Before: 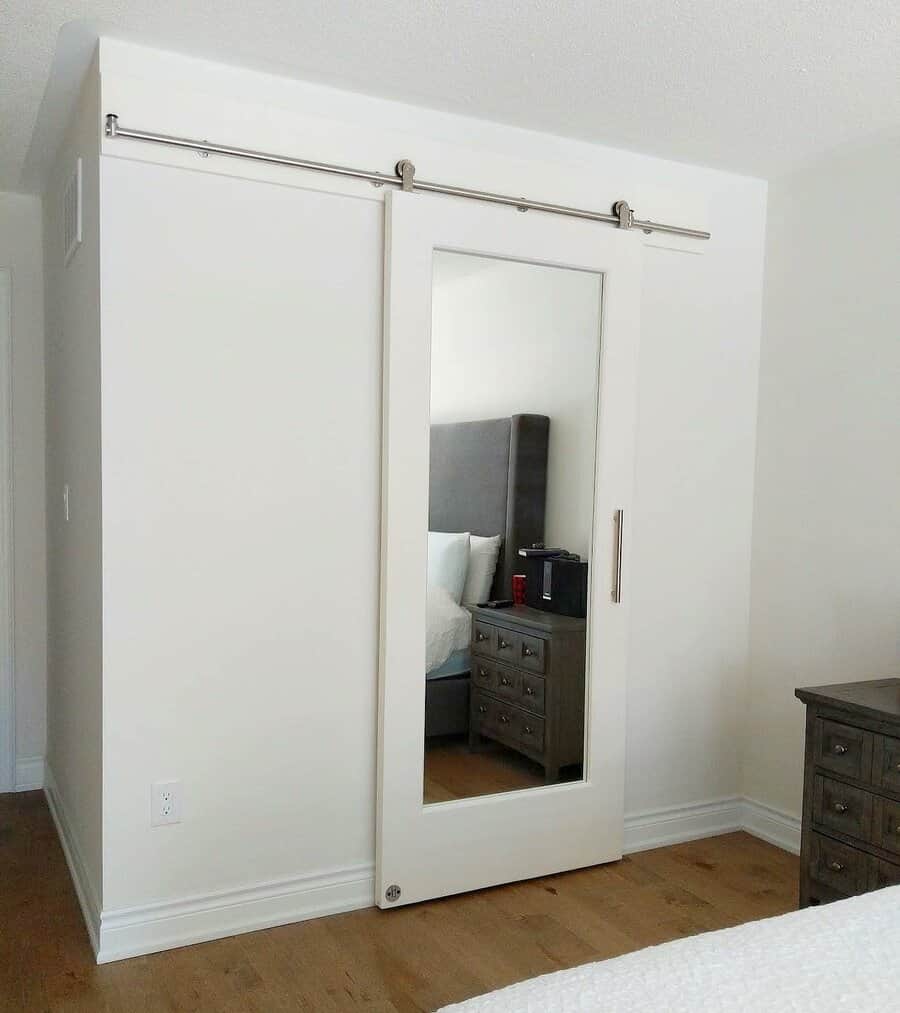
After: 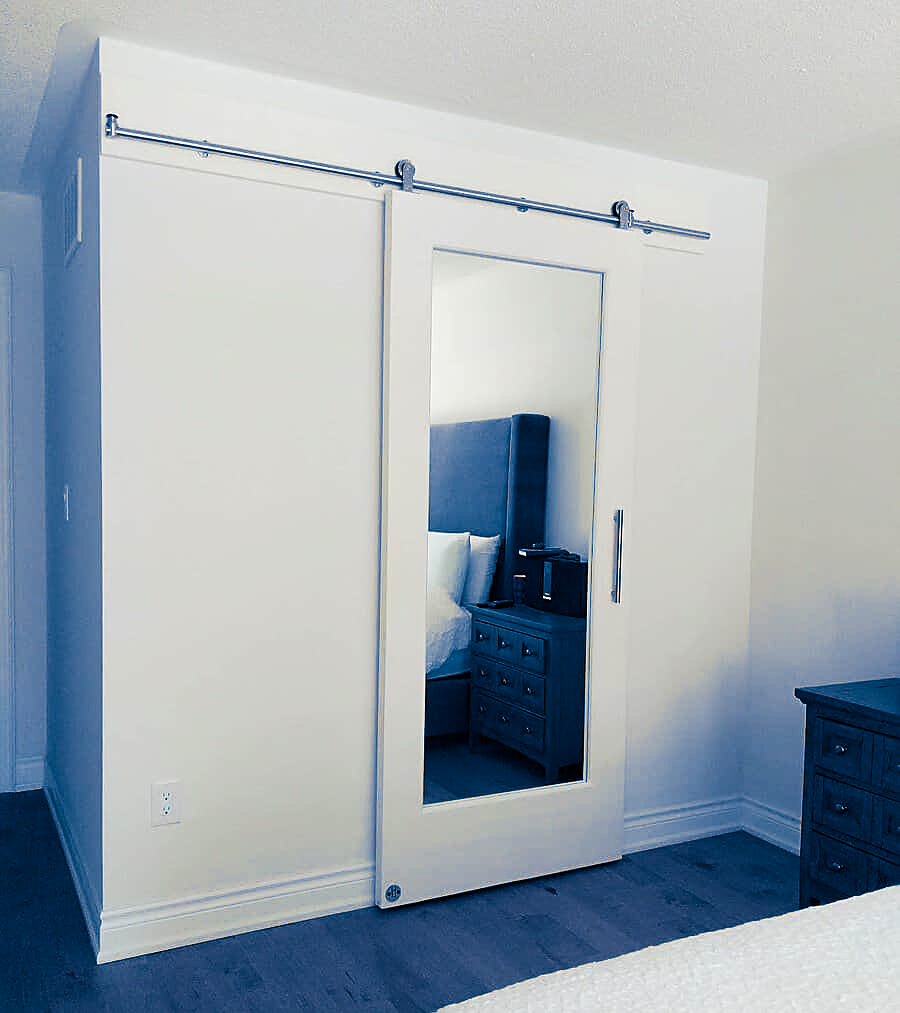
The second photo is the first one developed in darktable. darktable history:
sharpen: on, module defaults
split-toning: shadows › hue 226.8°, shadows › saturation 1, highlights › saturation 0, balance -61.41
